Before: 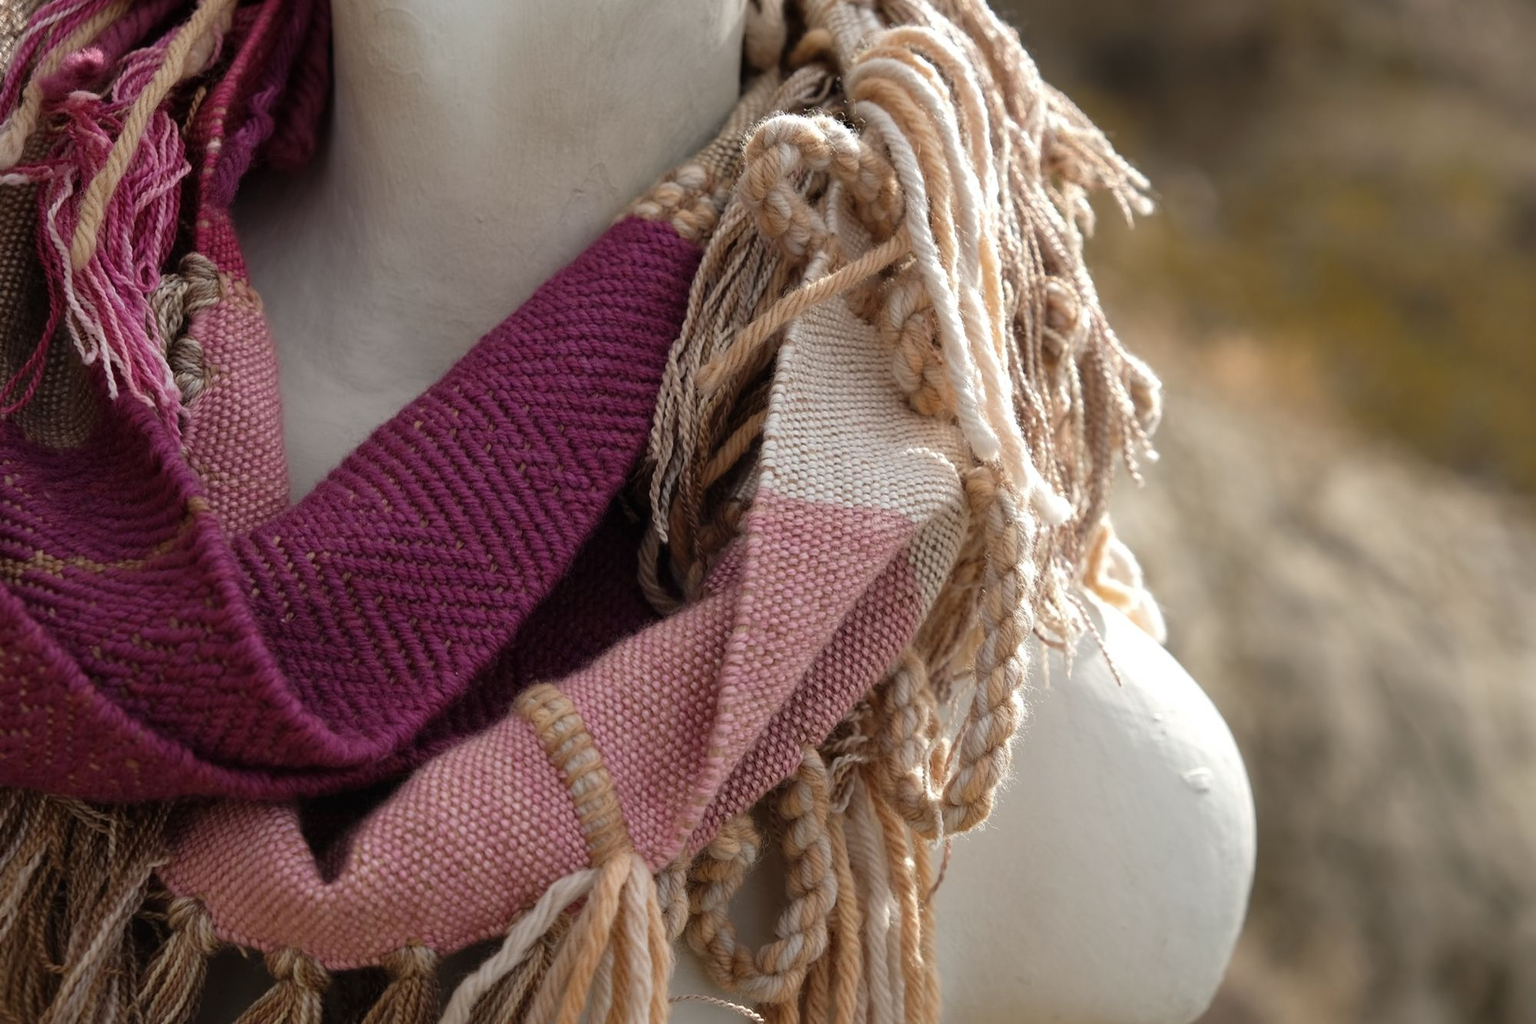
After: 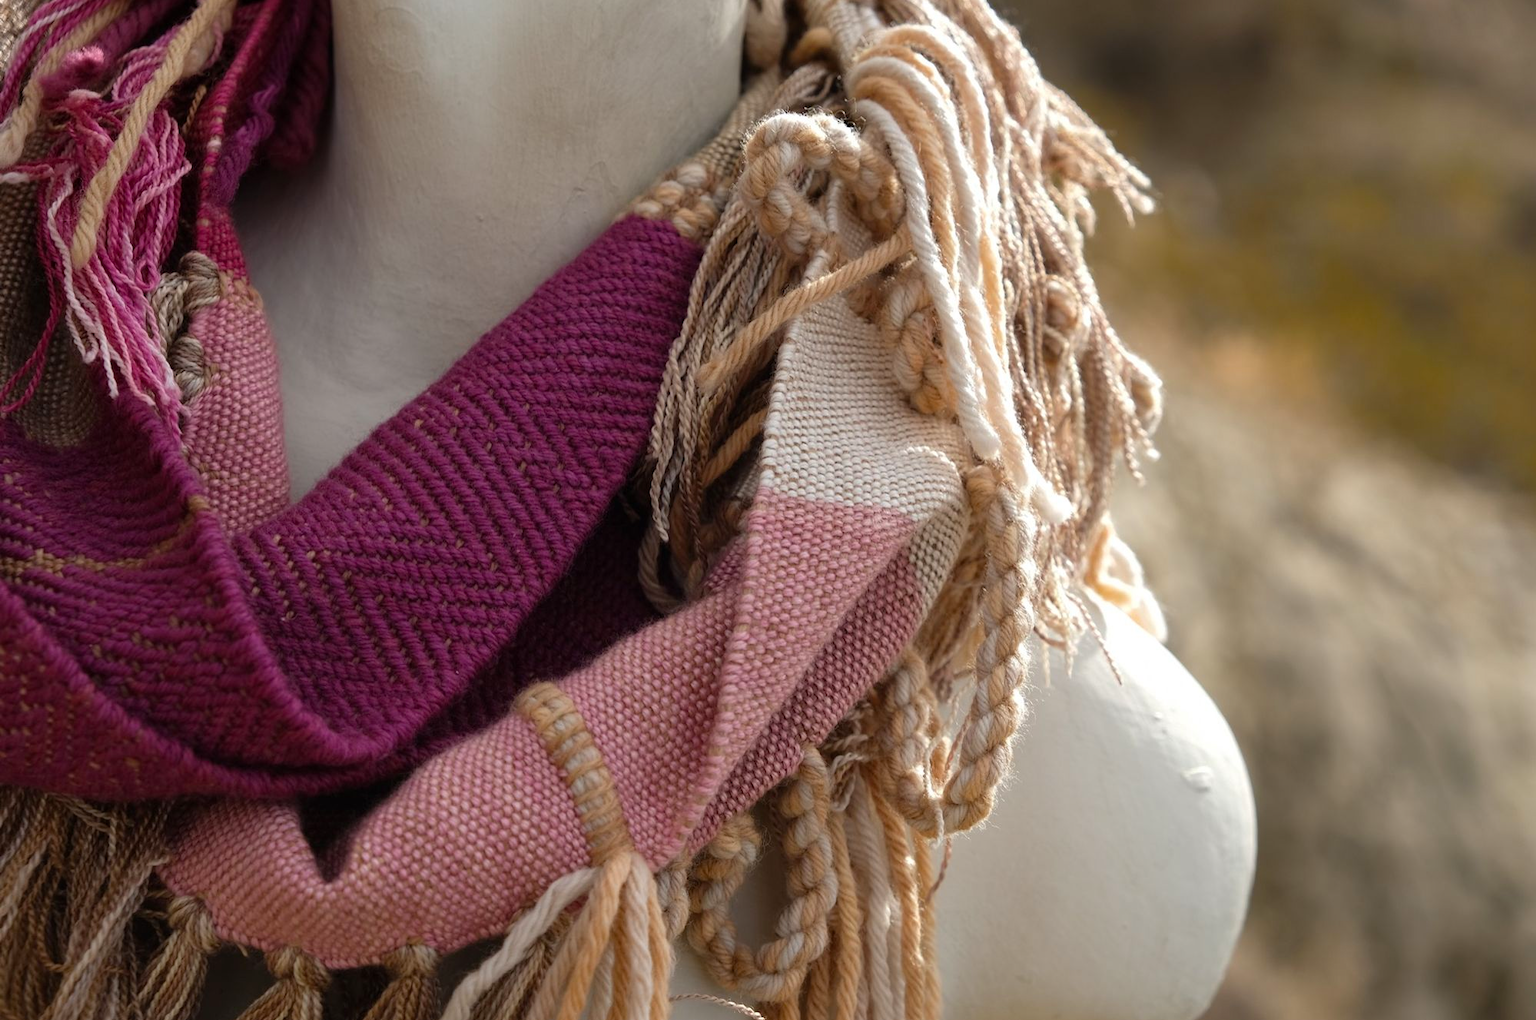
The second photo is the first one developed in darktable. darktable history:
color balance rgb: perceptual saturation grading › global saturation 15.075%
crop: top 0.211%, bottom 0.159%
